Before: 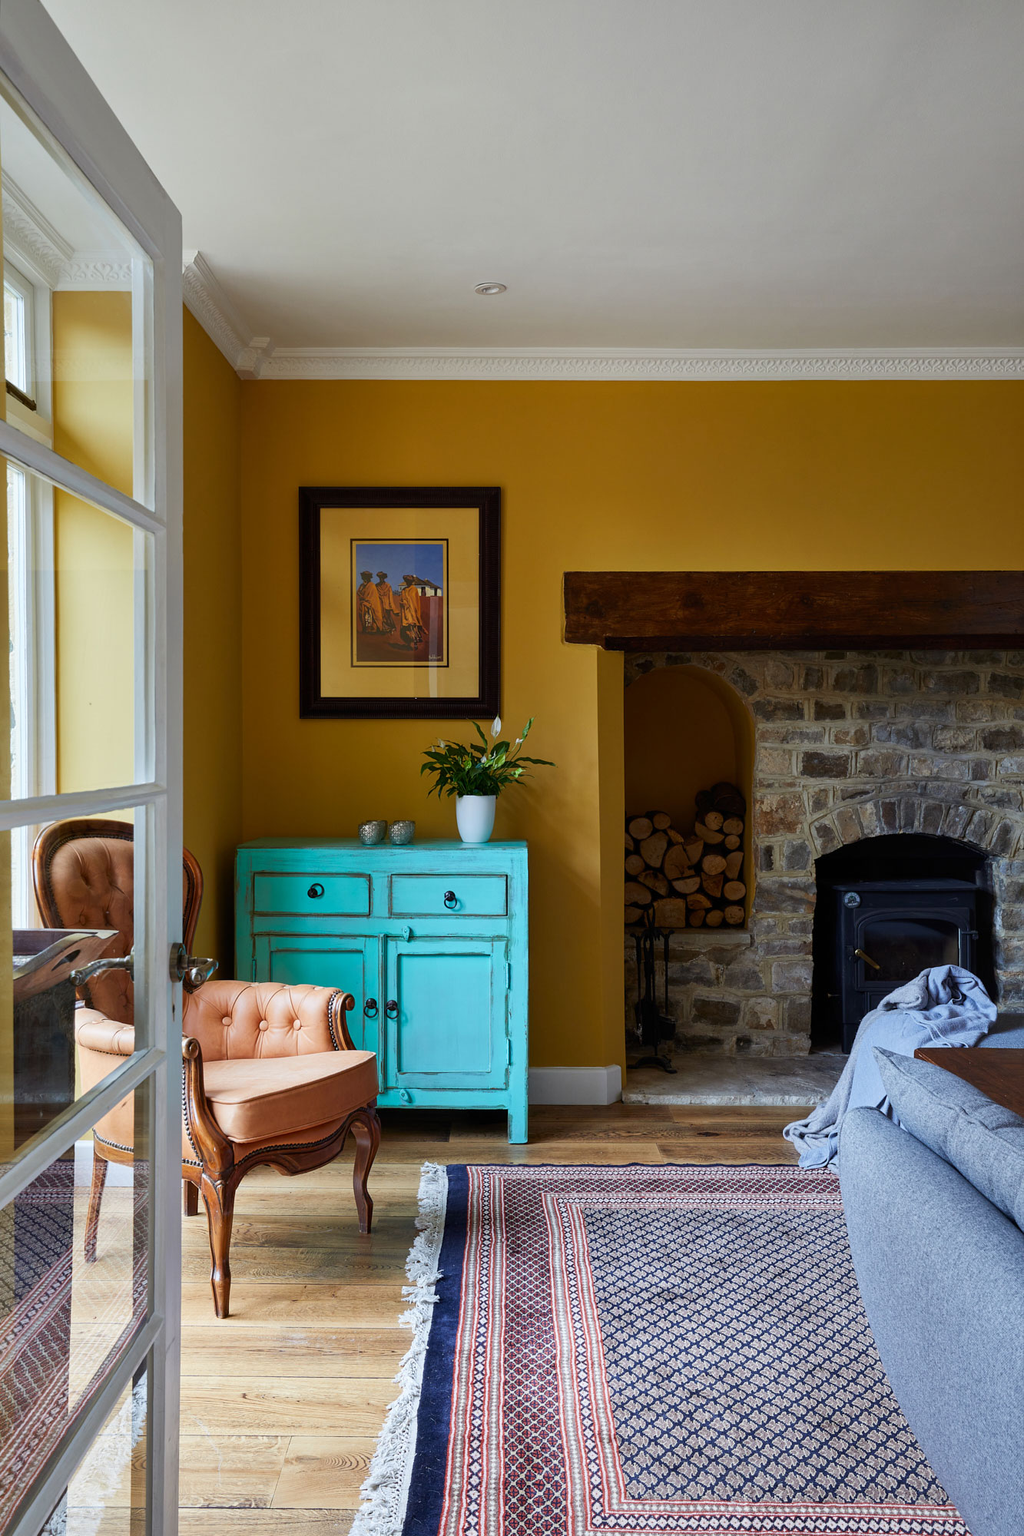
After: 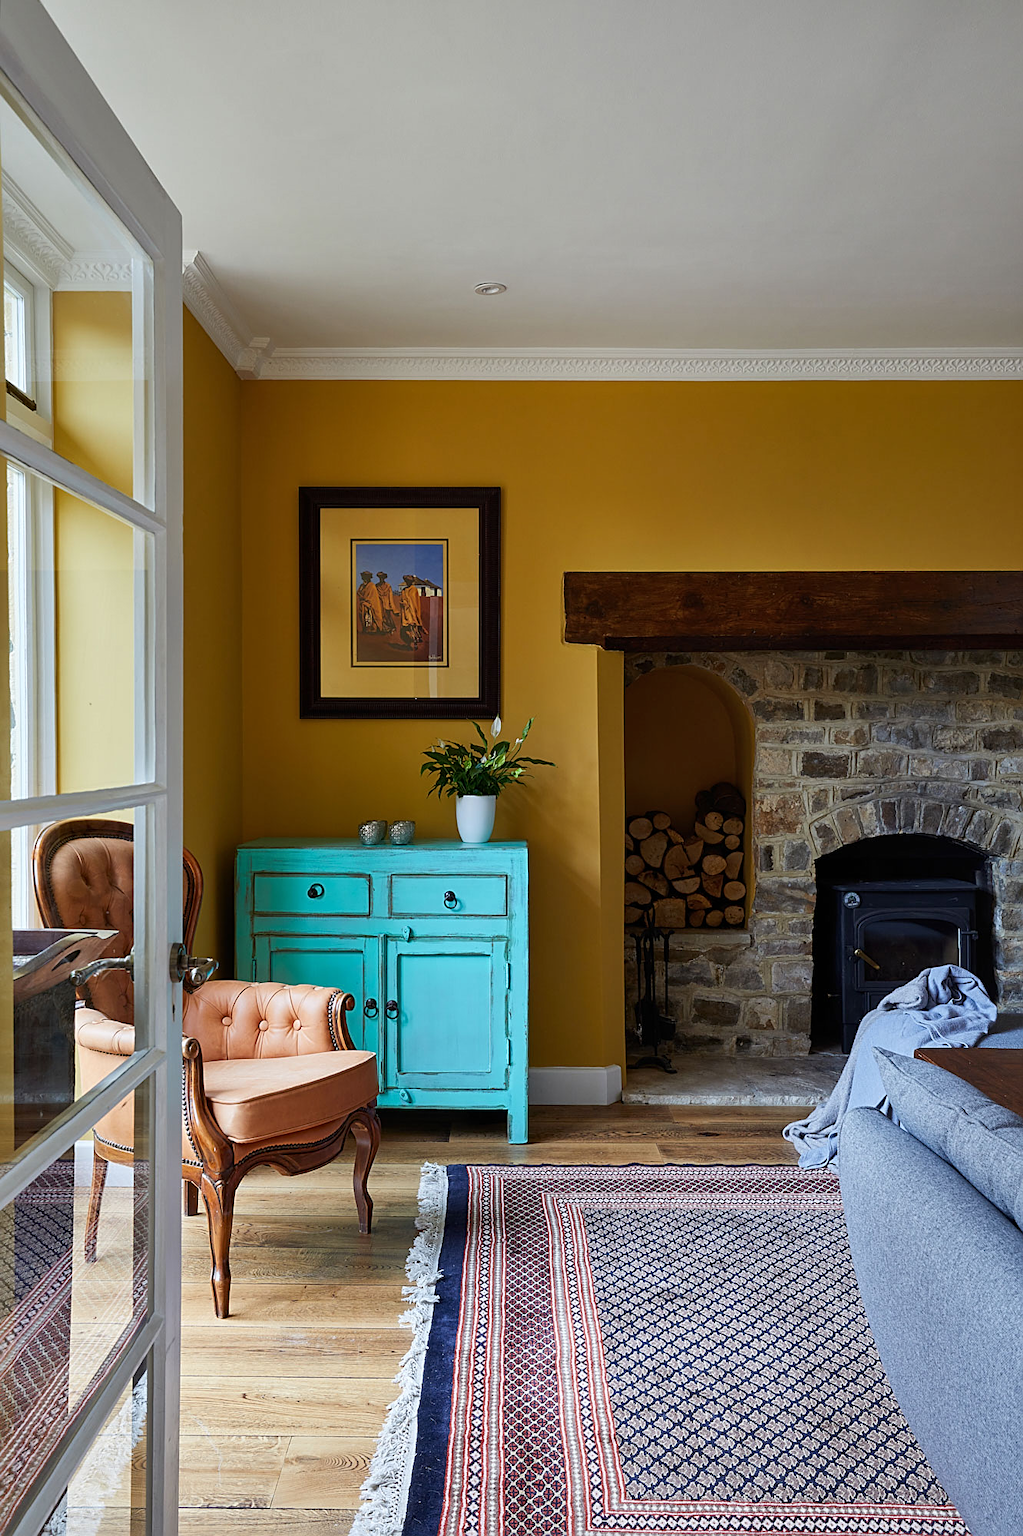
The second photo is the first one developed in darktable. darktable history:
sharpen: on, module defaults
shadows and highlights: radius 125.46, shadows 30.51, highlights -30.51, low approximation 0.01, soften with gaussian
